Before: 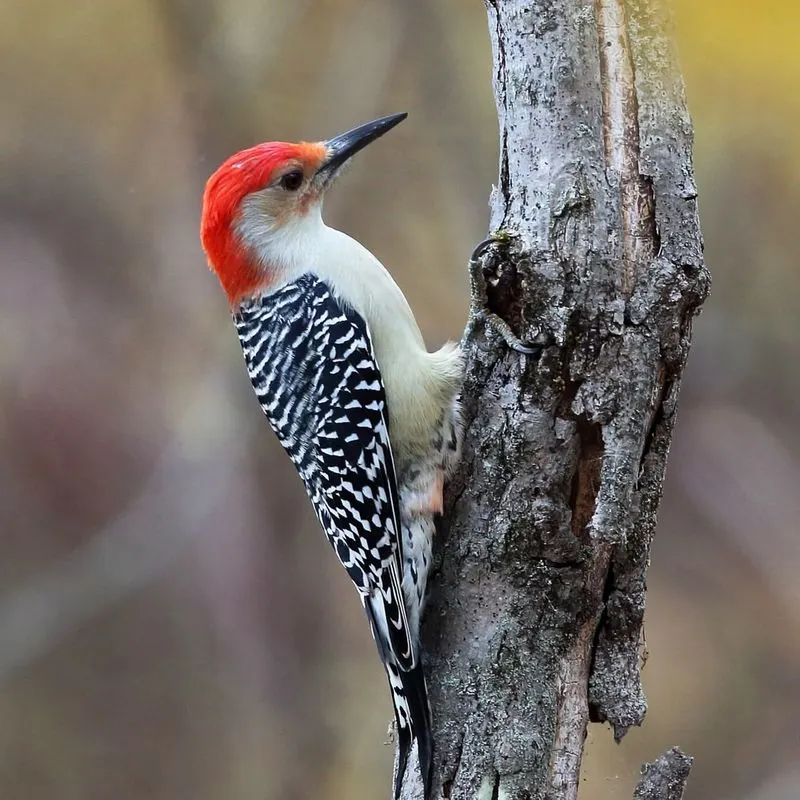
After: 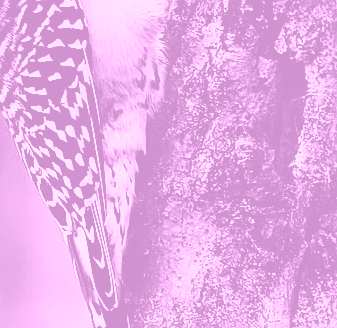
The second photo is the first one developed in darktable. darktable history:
sharpen: on, module defaults
base curve: curves: ch0 [(0, 0) (0.007, 0.004) (0.027, 0.03) (0.046, 0.07) (0.207, 0.54) (0.442, 0.872) (0.673, 0.972) (1, 1)], preserve colors none
crop: left 37.221%, top 45.169%, right 20.63%, bottom 13.777%
graduated density: on, module defaults
contrast brightness saturation: contrast 0.1, brightness -0.26, saturation 0.14
colorize: hue 331.2°, saturation 75%, source mix 30.28%, lightness 70.52%, version 1
